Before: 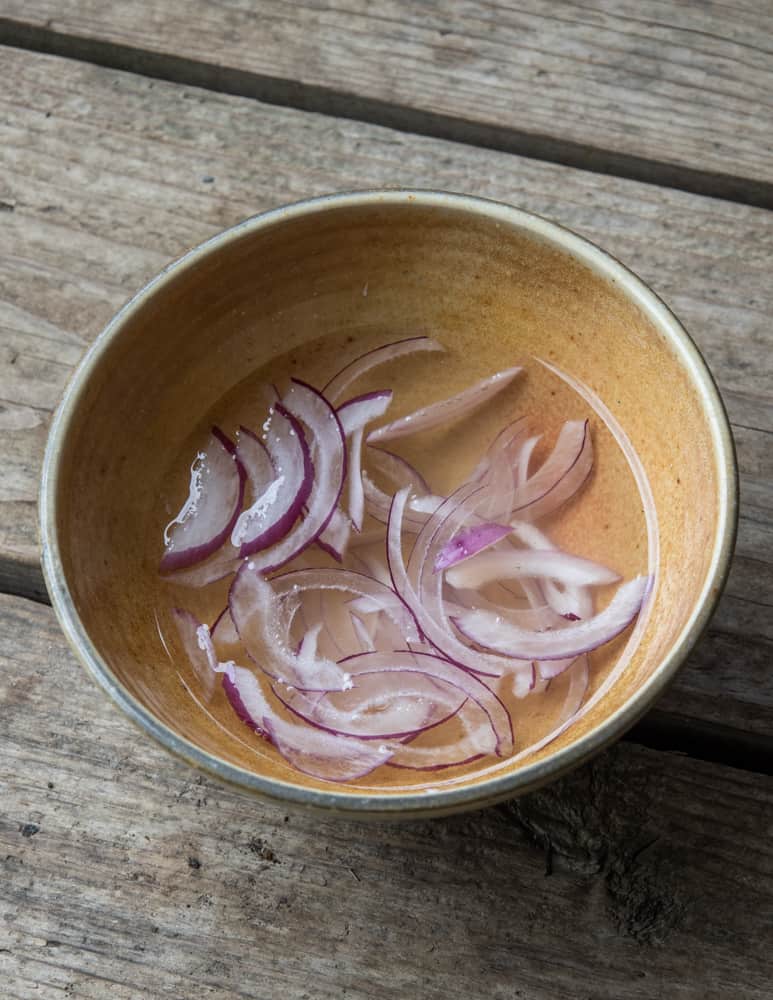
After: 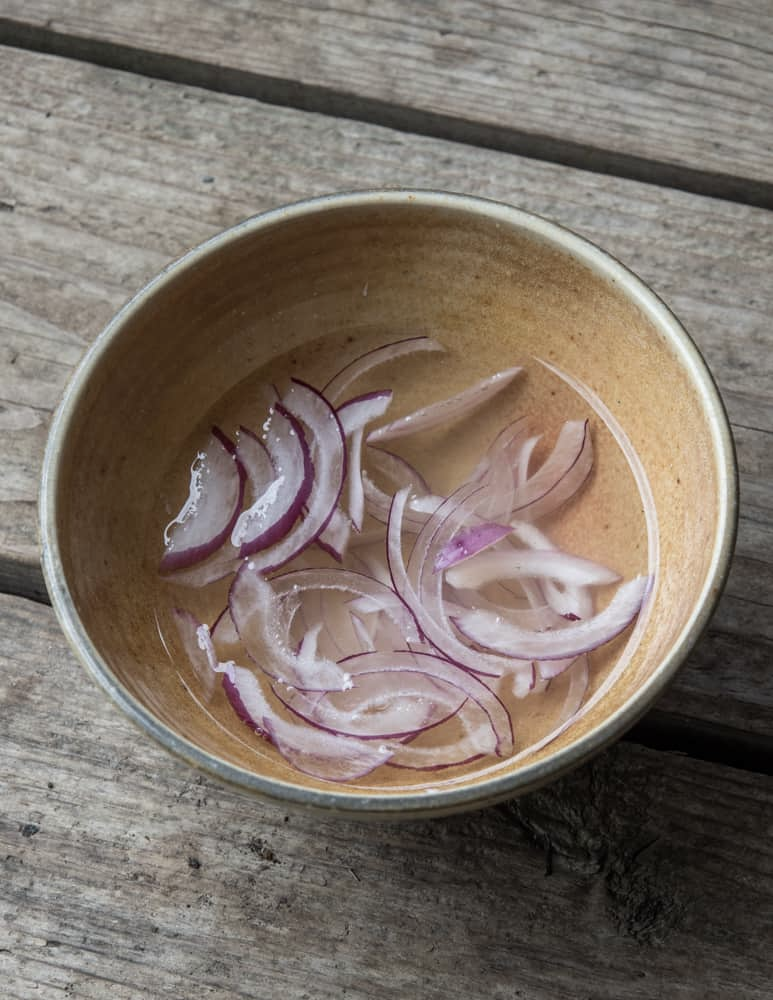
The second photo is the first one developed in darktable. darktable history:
color zones: curves: ch1 [(0, 0.34) (0.143, 0.164) (0.286, 0.152) (0.429, 0.176) (0.571, 0.173) (0.714, 0.188) (0.857, 0.199) (1, 0.34)], mix -61.6%
